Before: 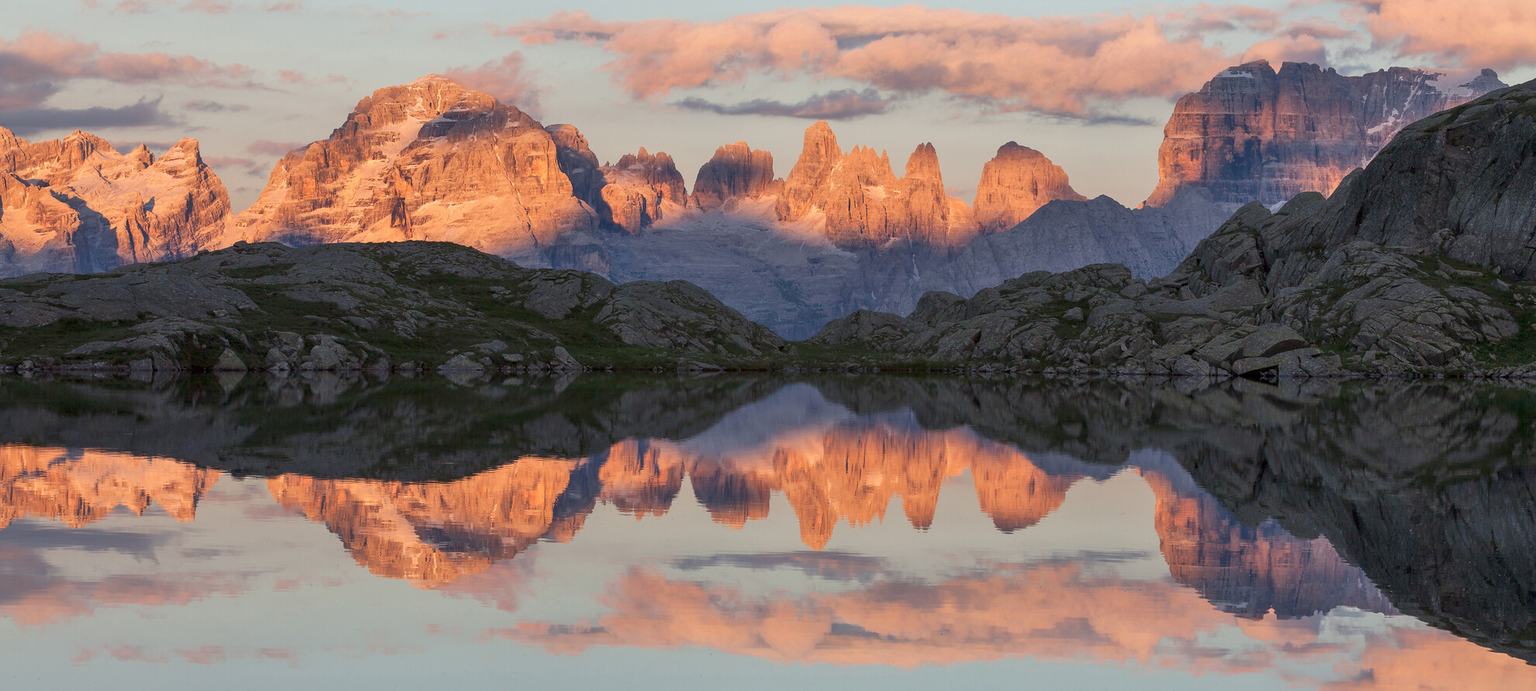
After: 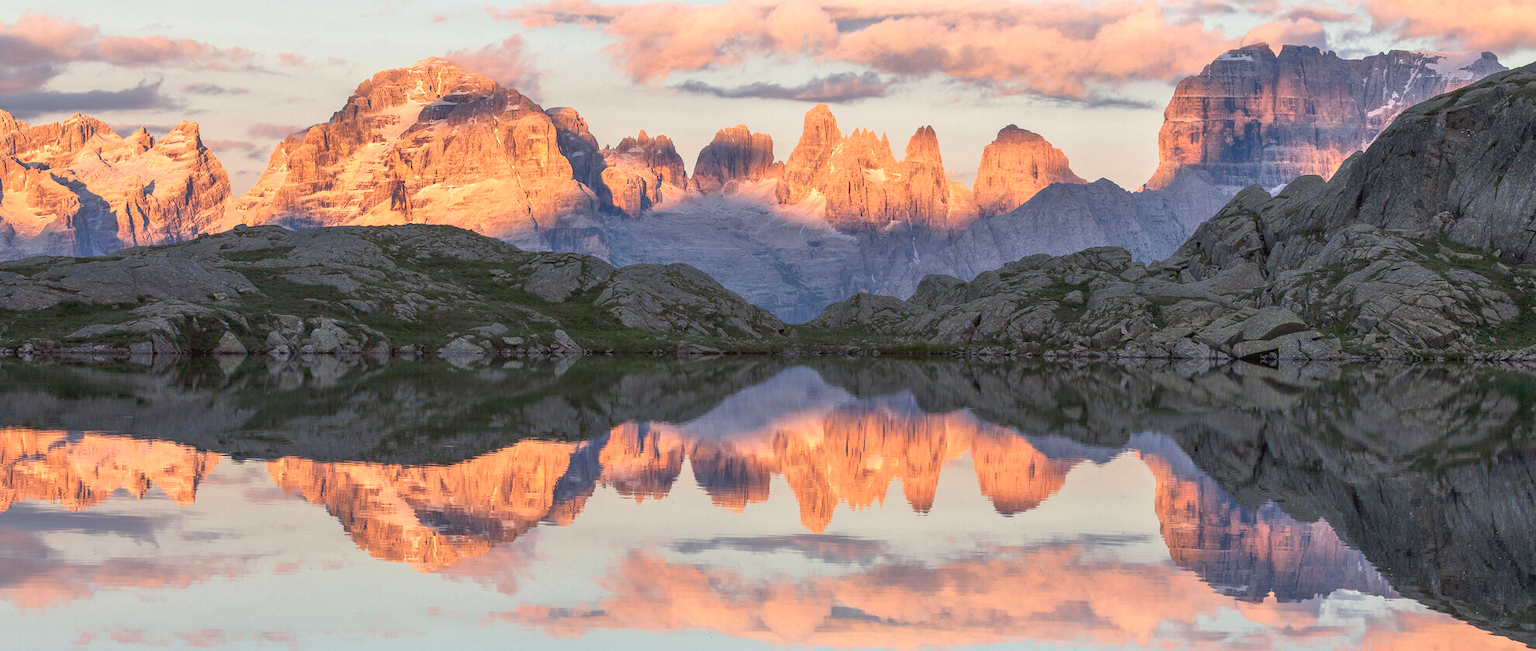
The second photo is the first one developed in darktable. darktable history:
local contrast: on, module defaults
crop and rotate: top 2.476%, bottom 3.227%
exposure: exposure 0.607 EV, compensate highlight preservation false
tone curve: curves: ch0 [(0, 0.068) (1, 0.961)], color space Lab, independent channels, preserve colors none
